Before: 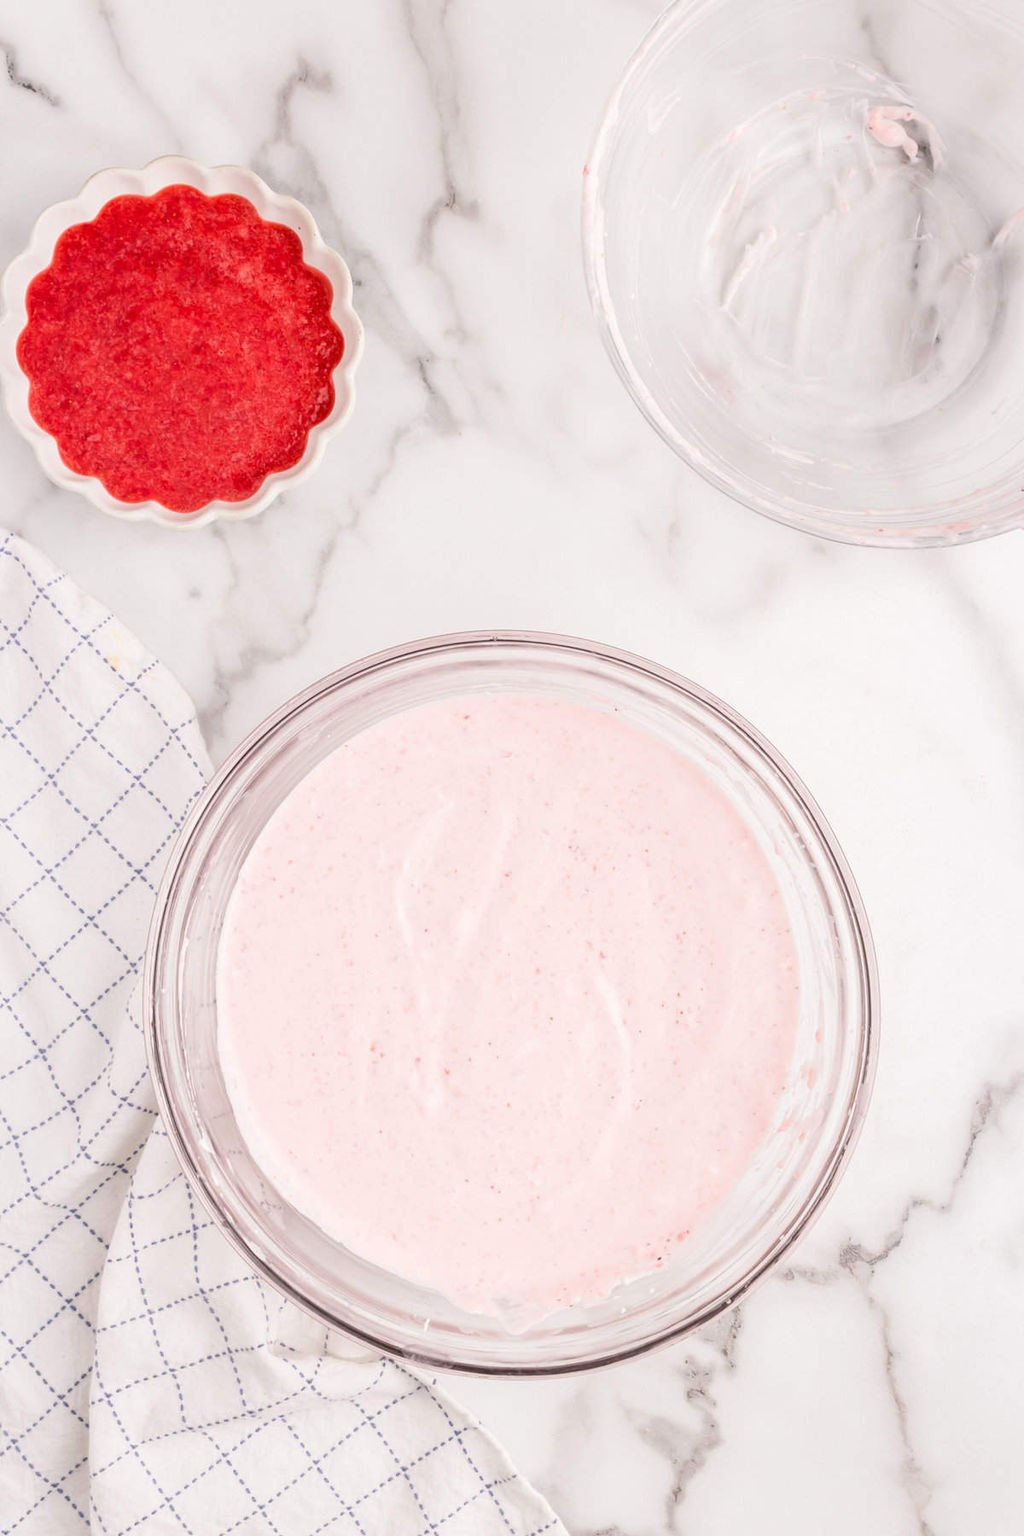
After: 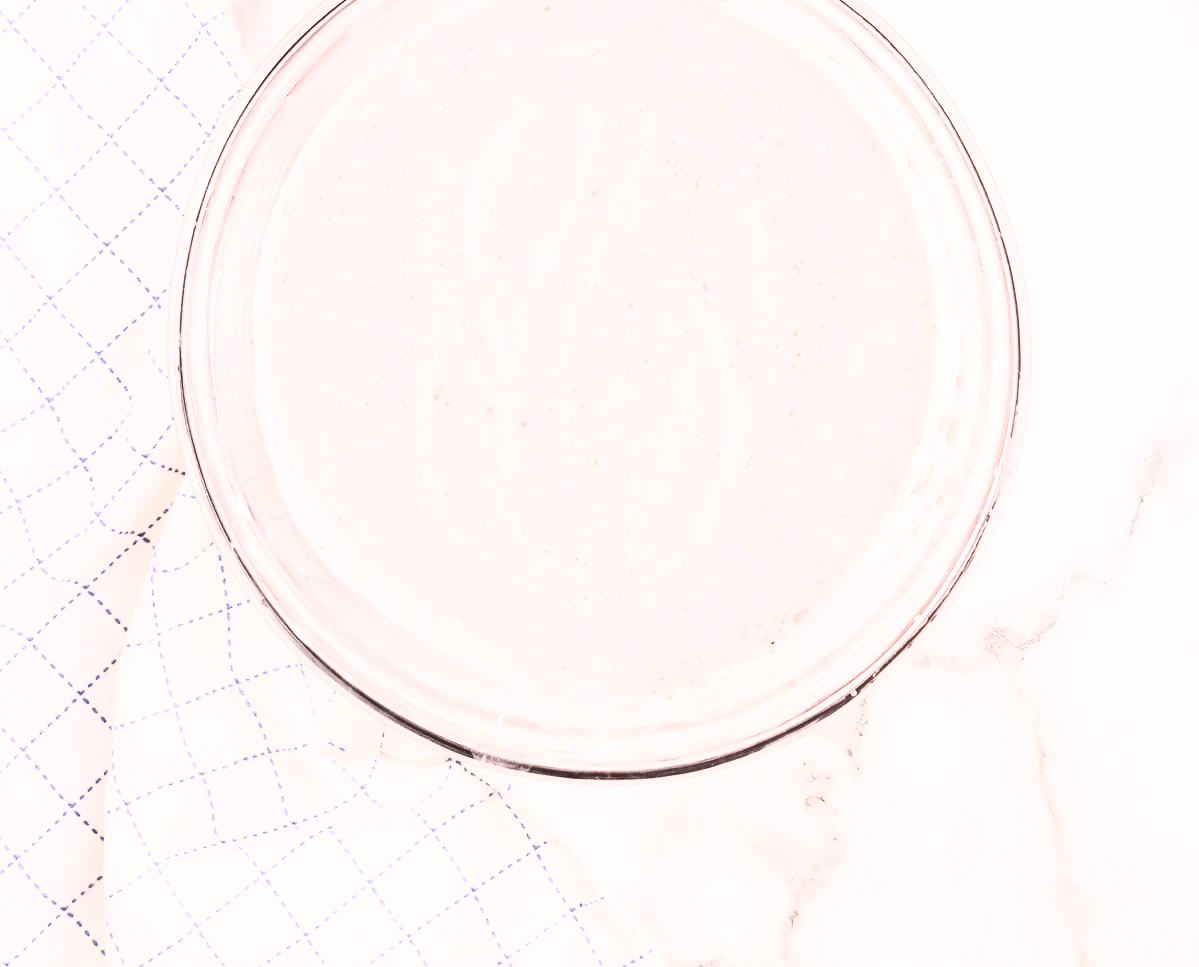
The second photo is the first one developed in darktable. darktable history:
contrast brightness saturation: contrast 0.62, brightness 0.34, saturation 0.14
shadows and highlights: radius 334.93, shadows 63.48, highlights 6.06, compress 87.7%, highlights color adjustment 39.73%, soften with gaussian
crop and rotate: top 46.237%
